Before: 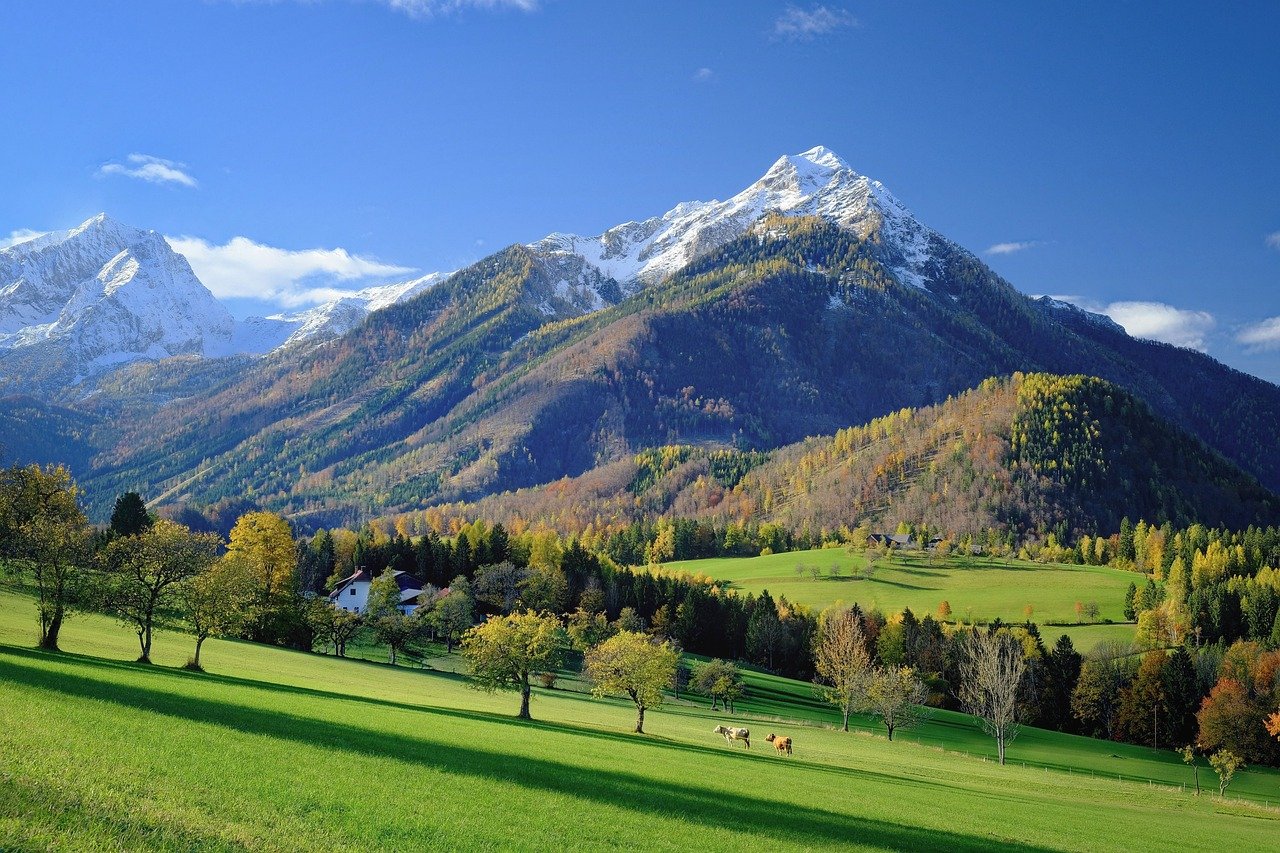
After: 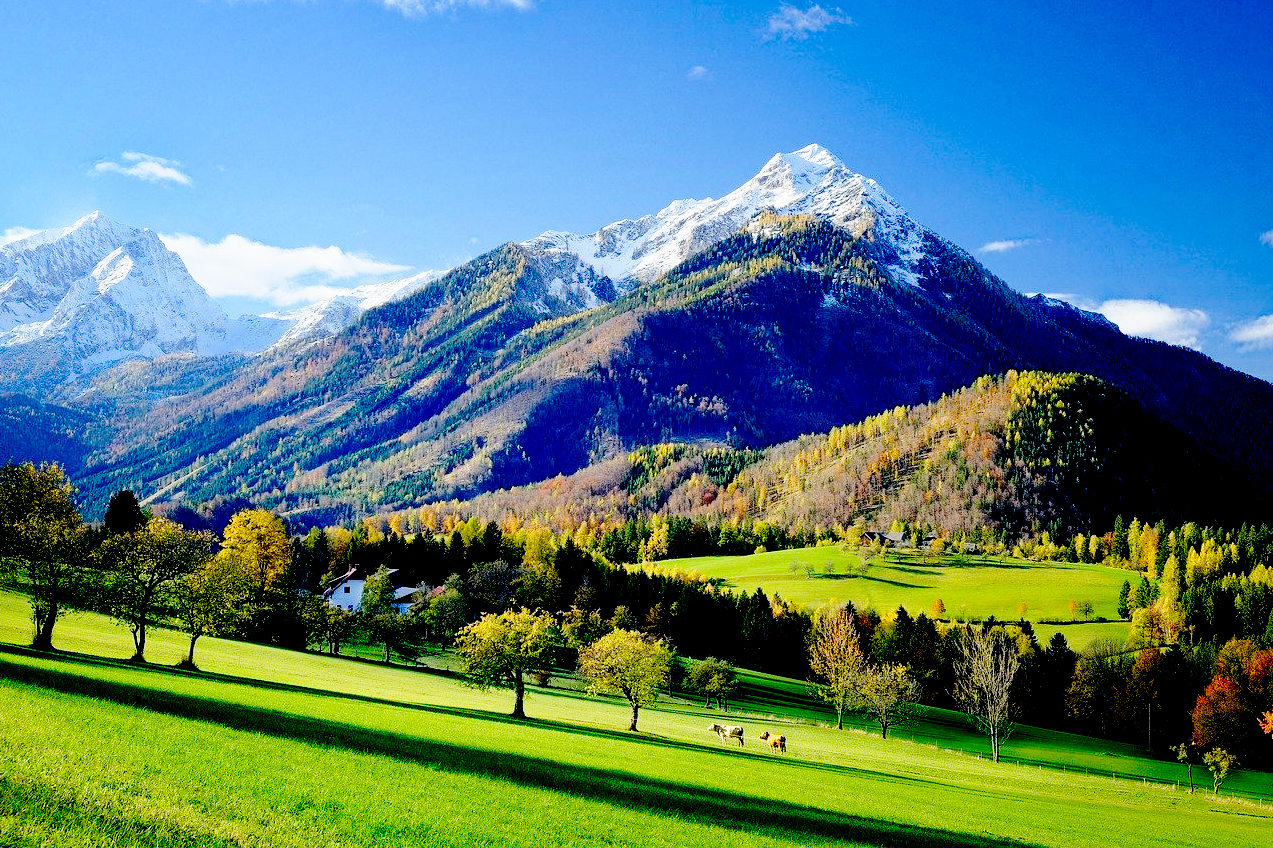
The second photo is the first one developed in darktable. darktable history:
base curve: curves: ch0 [(0, 0) (0.028, 0.03) (0.105, 0.232) (0.387, 0.748) (0.754, 0.968) (1, 1)], preserve colors none
exposure: black level correction 0.046, exposure -0.235 EV, compensate highlight preservation false
crop and rotate: left 0.473%, top 0.265%, bottom 0.261%
